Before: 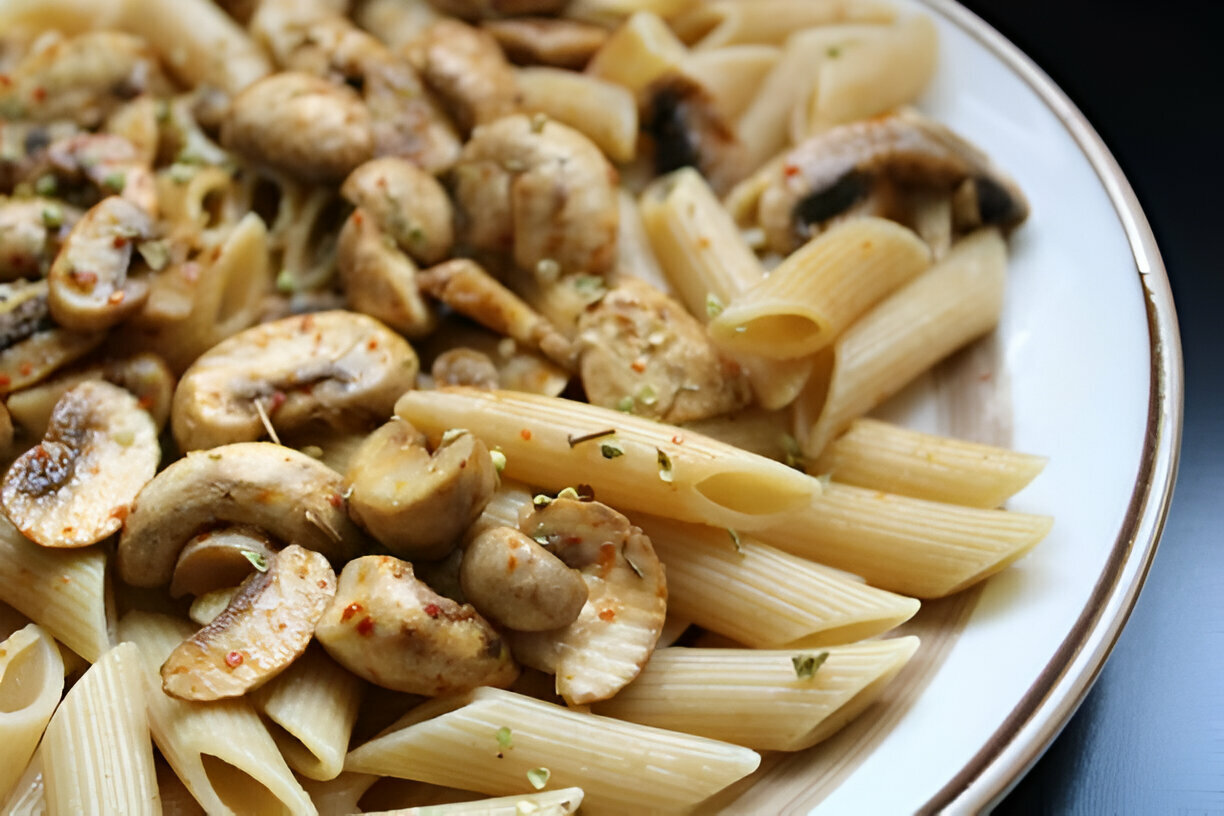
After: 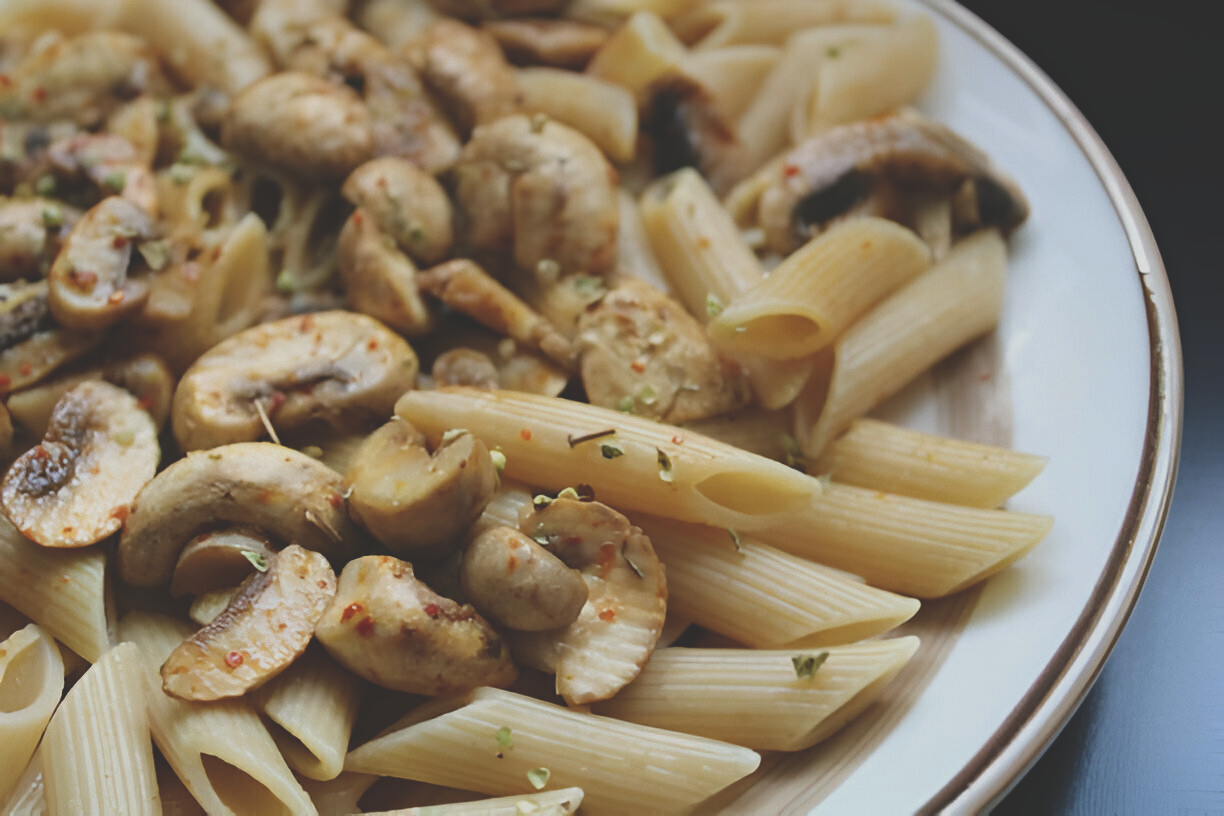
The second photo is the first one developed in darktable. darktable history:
exposure: black level correction -0.037, exposure -0.498 EV, compensate highlight preservation false
